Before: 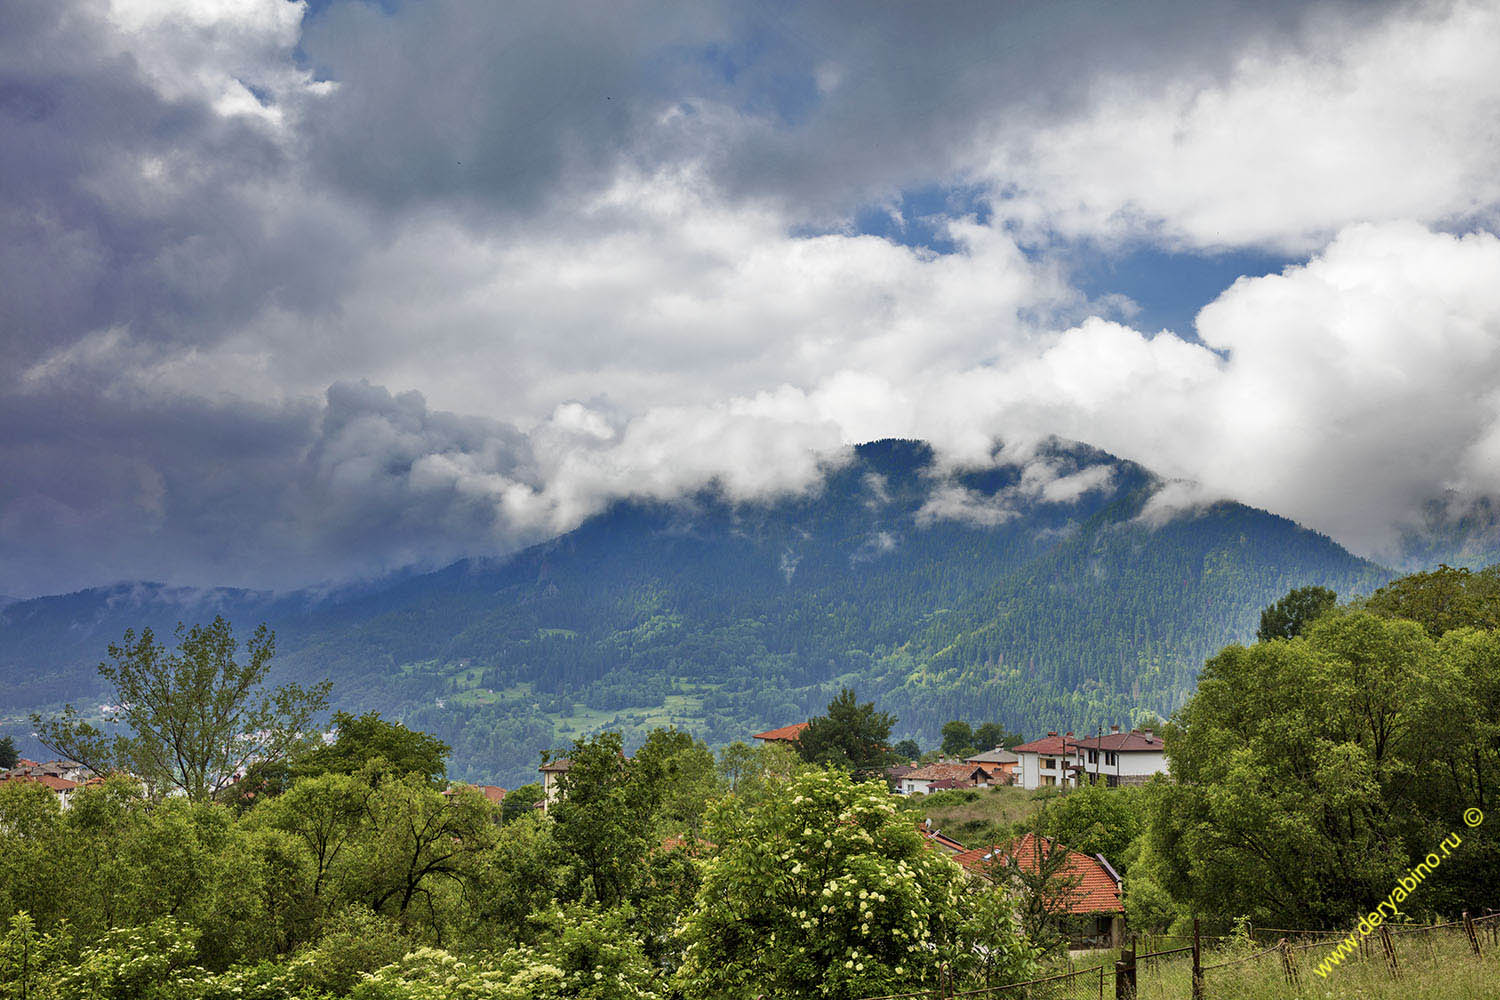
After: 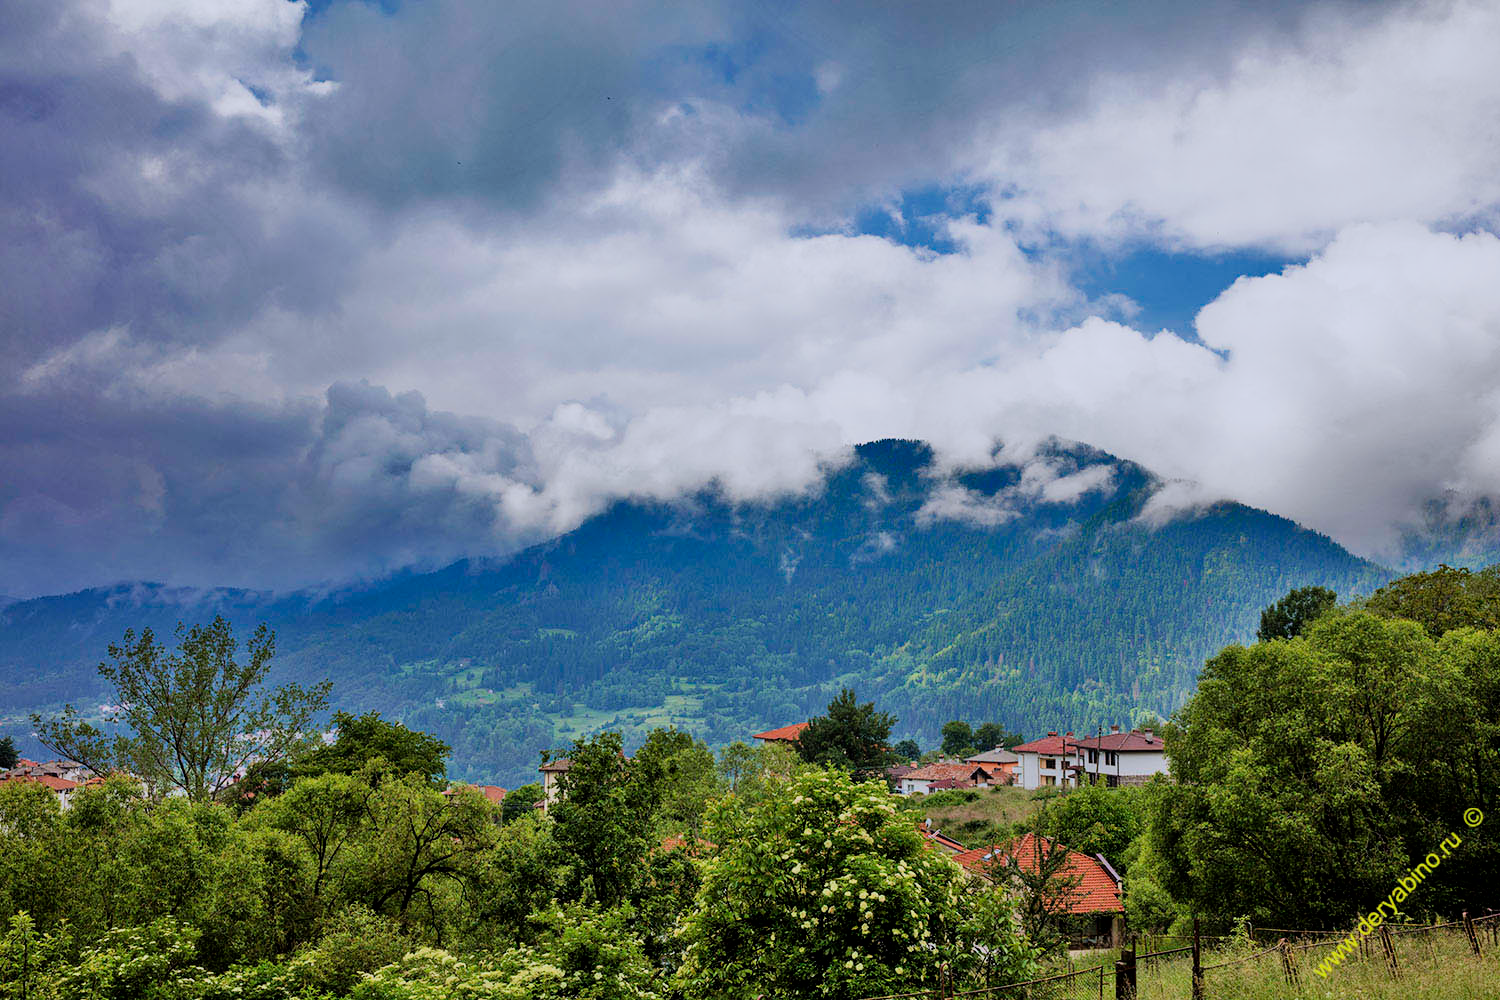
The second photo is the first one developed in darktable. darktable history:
color calibration: illuminant as shot in camera, x 0.358, y 0.373, temperature 4628.91 K
filmic rgb: black relative exposure -8.42 EV, white relative exposure 4.68 EV, hardness 3.82, color science v6 (2022)
color balance: contrast 10%
